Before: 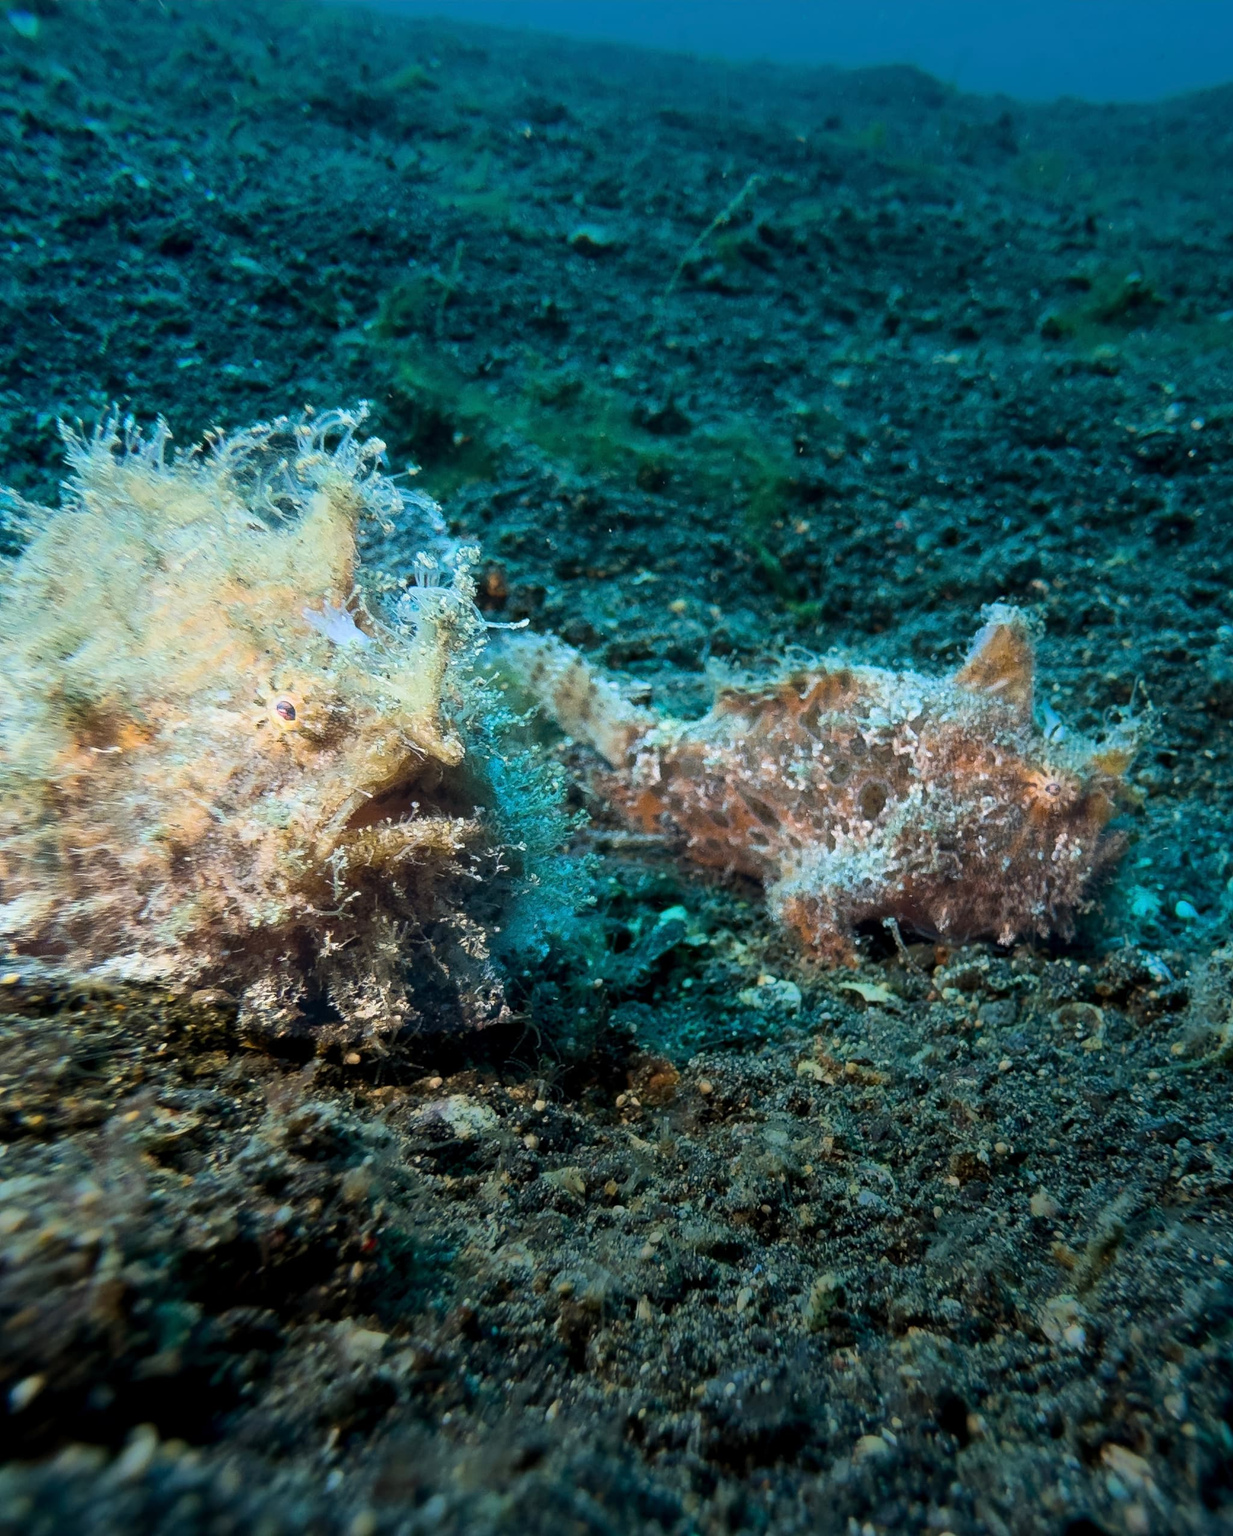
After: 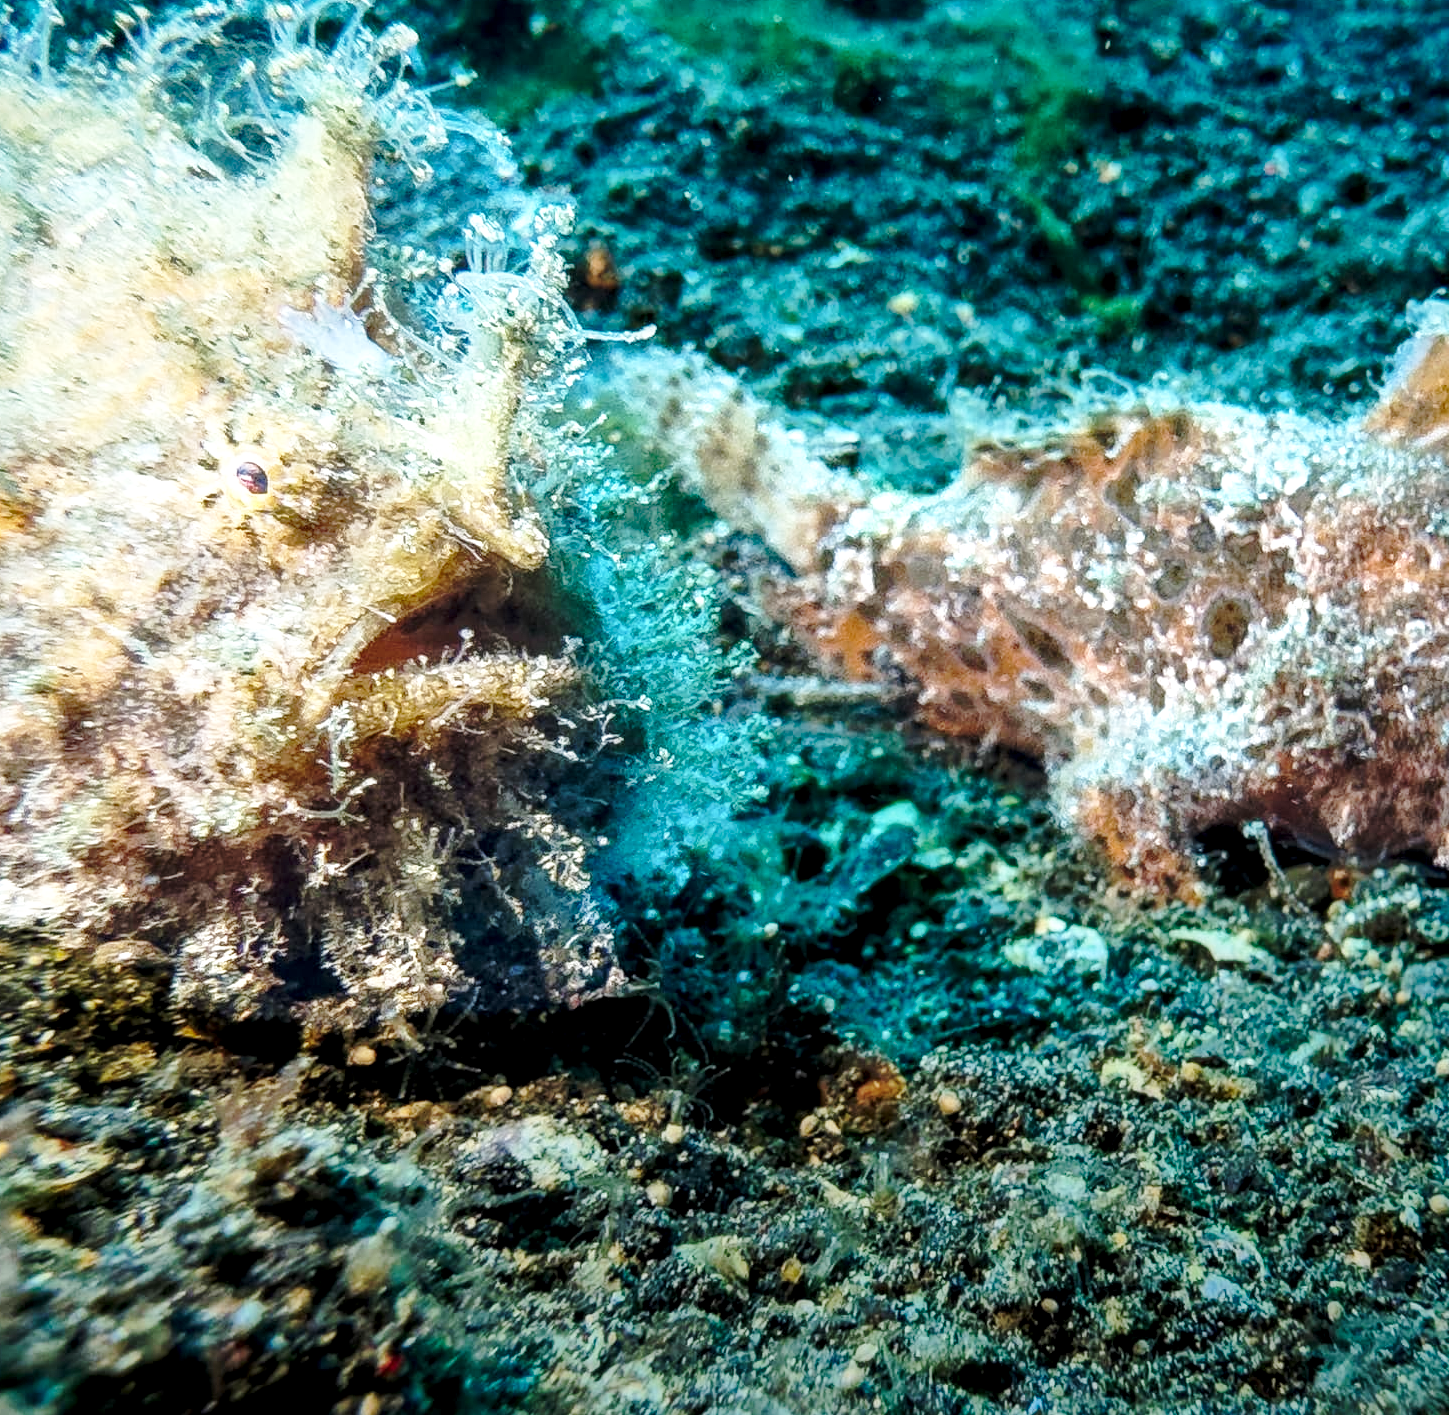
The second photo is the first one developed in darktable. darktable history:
crop: left 10.935%, top 27.574%, right 18.268%, bottom 16.948%
base curve: curves: ch0 [(0, 0) (0.032, 0.037) (0.105, 0.228) (0.435, 0.76) (0.856, 0.983) (1, 1)], preserve colors none
local contrast: detail 142%
shadows and highlights: on, module defaults
